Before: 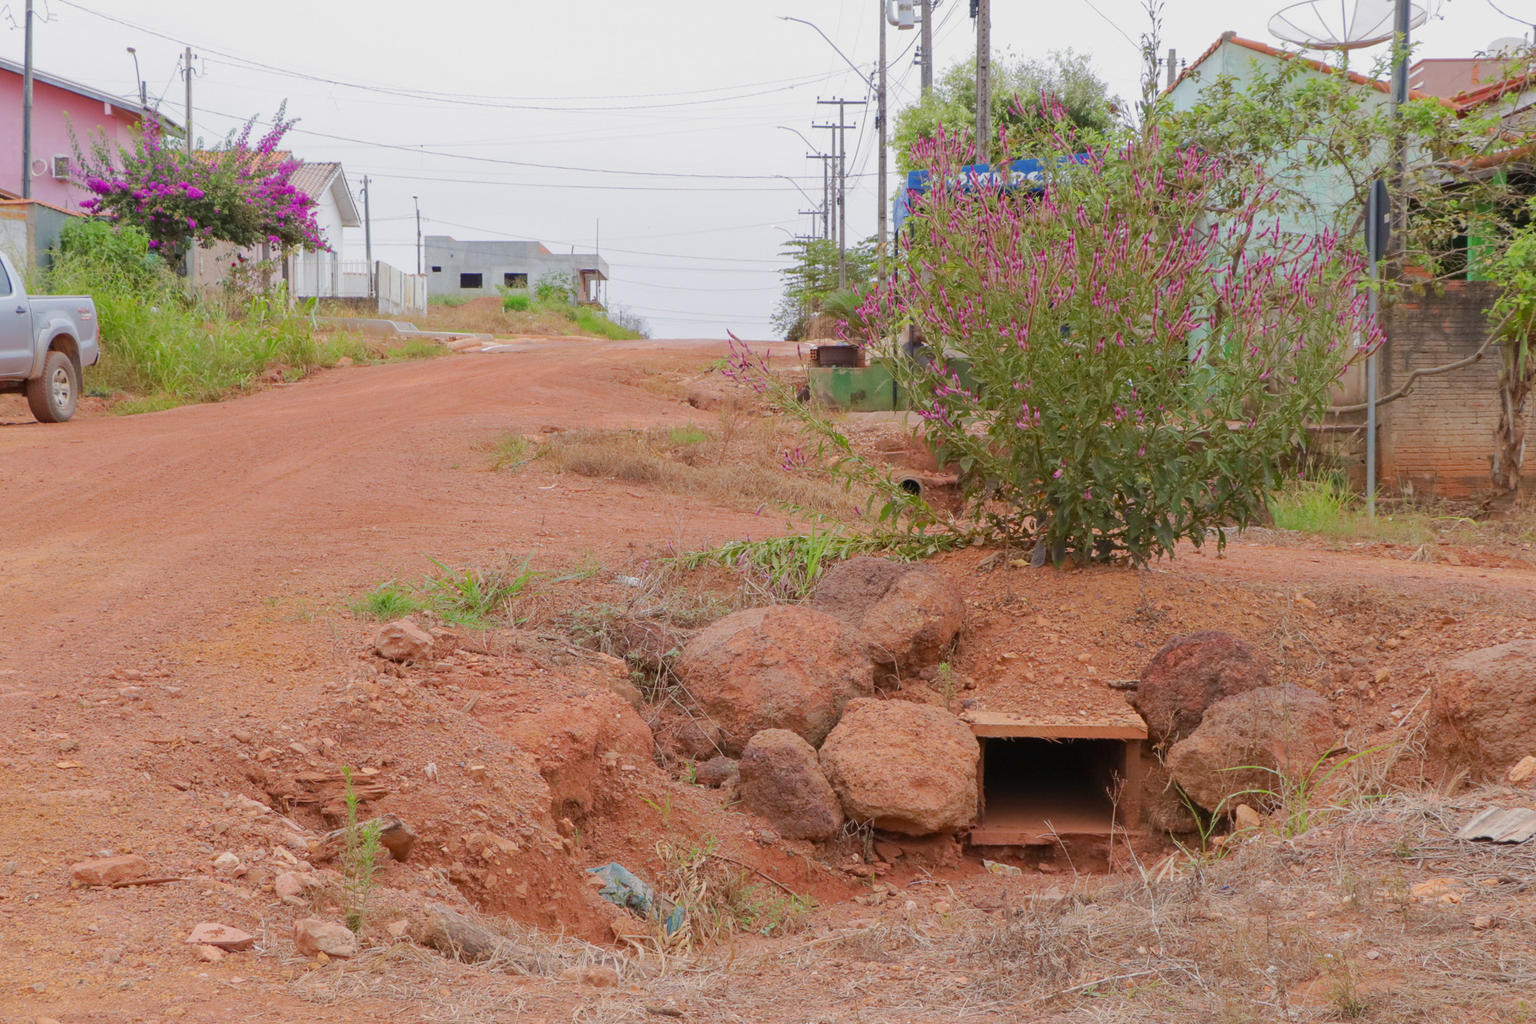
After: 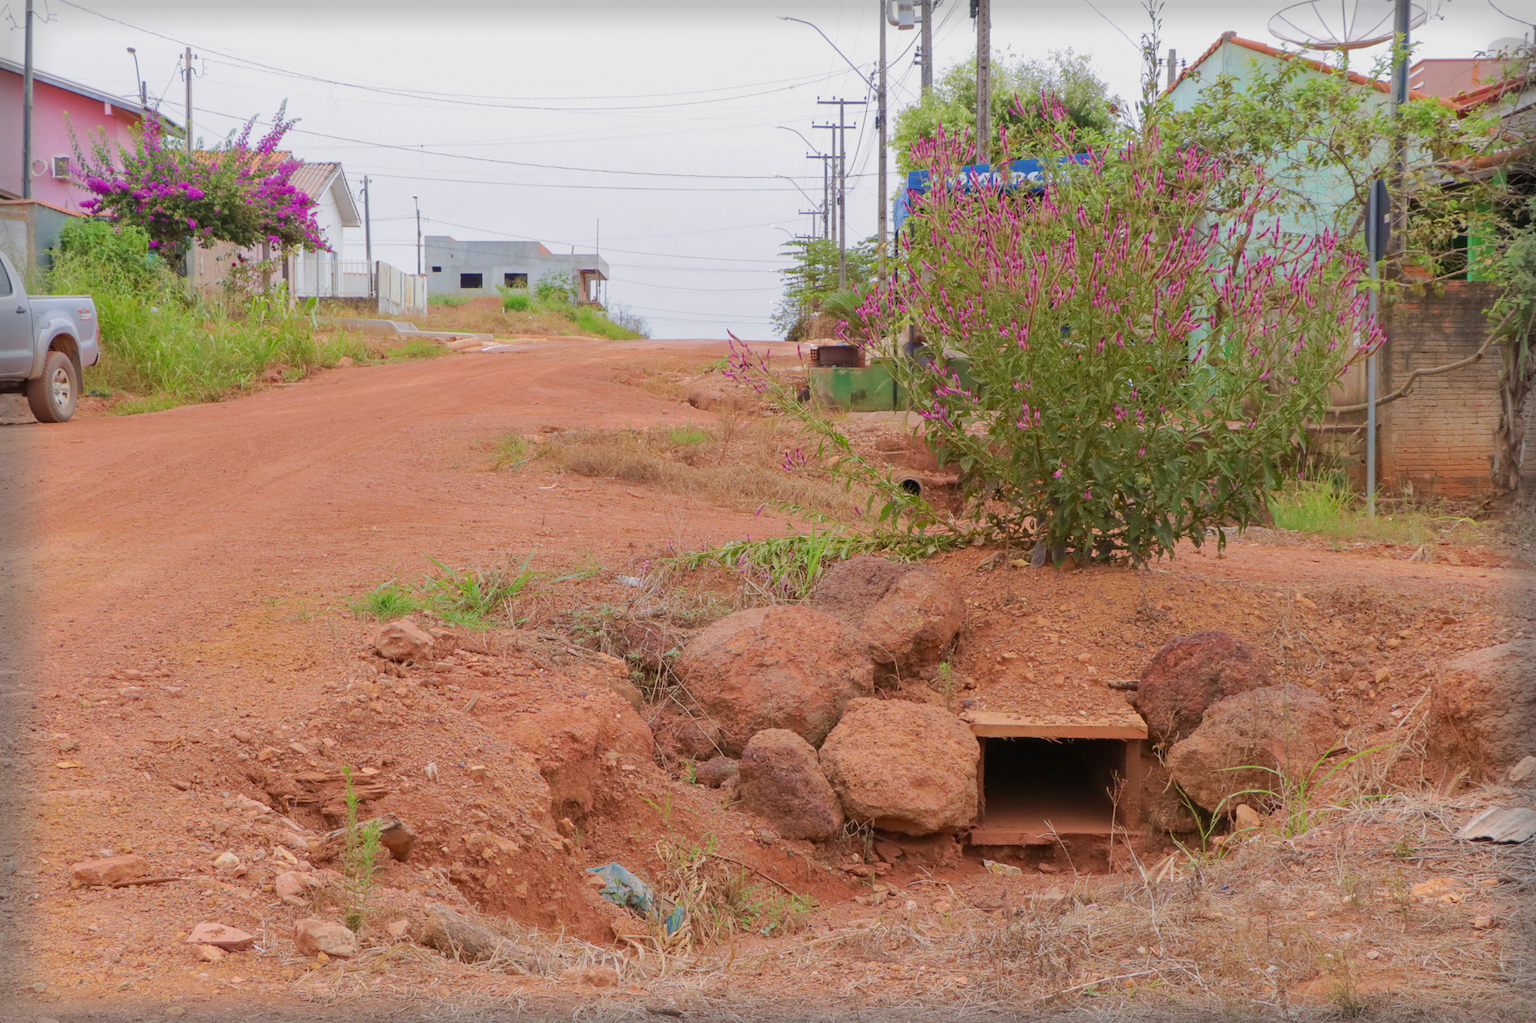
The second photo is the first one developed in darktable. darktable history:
velvia: on, module defaults
vignetting: fall-off start 93.23%, fall-off radius 5.83%, brightness -0.324, automatic ratio true, width/height ratio 1.33, shape 0.05
